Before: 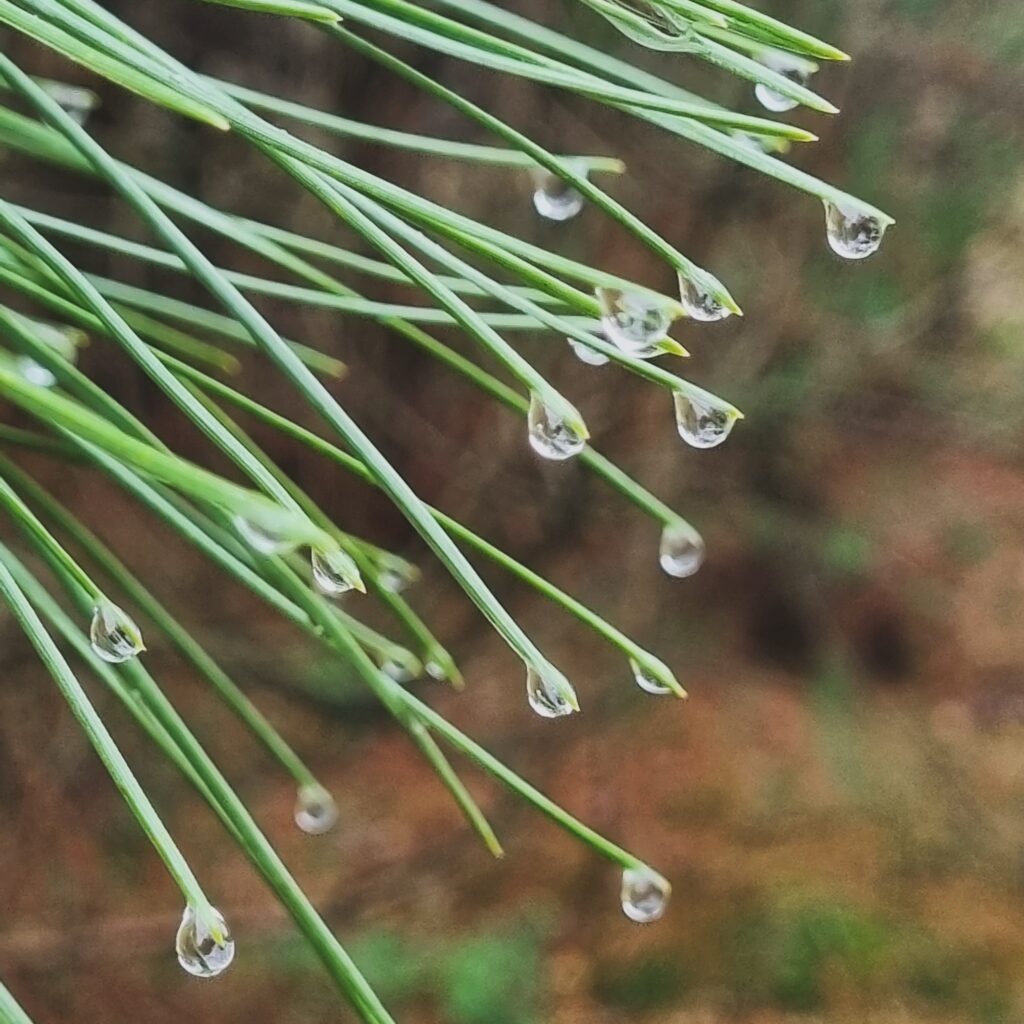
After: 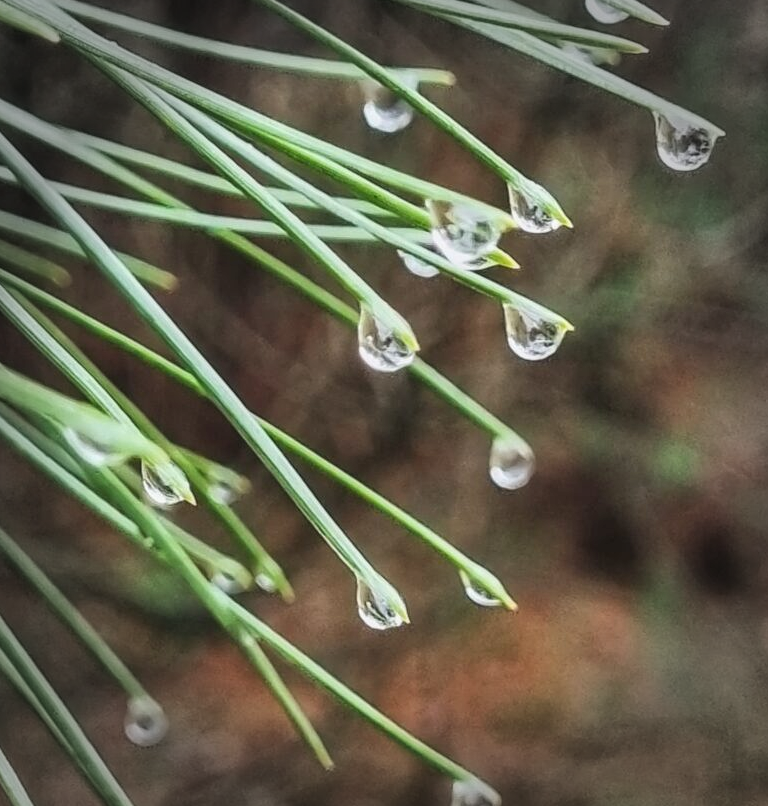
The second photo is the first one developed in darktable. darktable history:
contrast equalizer: octaves 7, y [[0.6 ×6], [0.55 ×6], [0 ×6], [0 ×6], [0 ×6]], mix 0.142
shadows and highlights: soften with gaussian
vignetting: fall-off start 75.98%, fall-off radius 26.75%, width/height ratio 0.971
local contrast: detail 130%
crop: left 16.619%, top 8.67%, right 8.303%, bottom 12.525%
